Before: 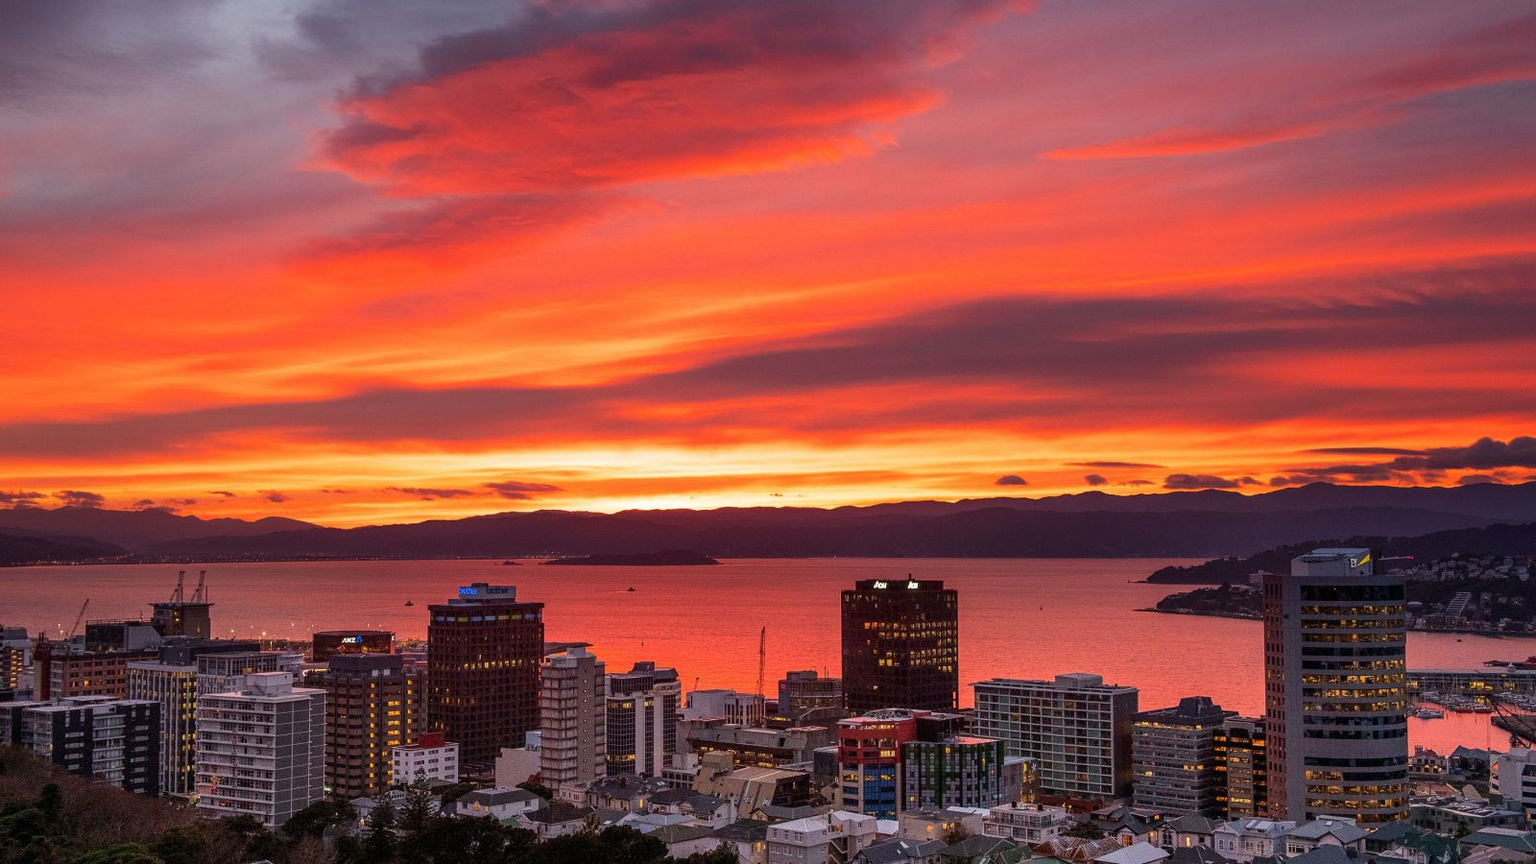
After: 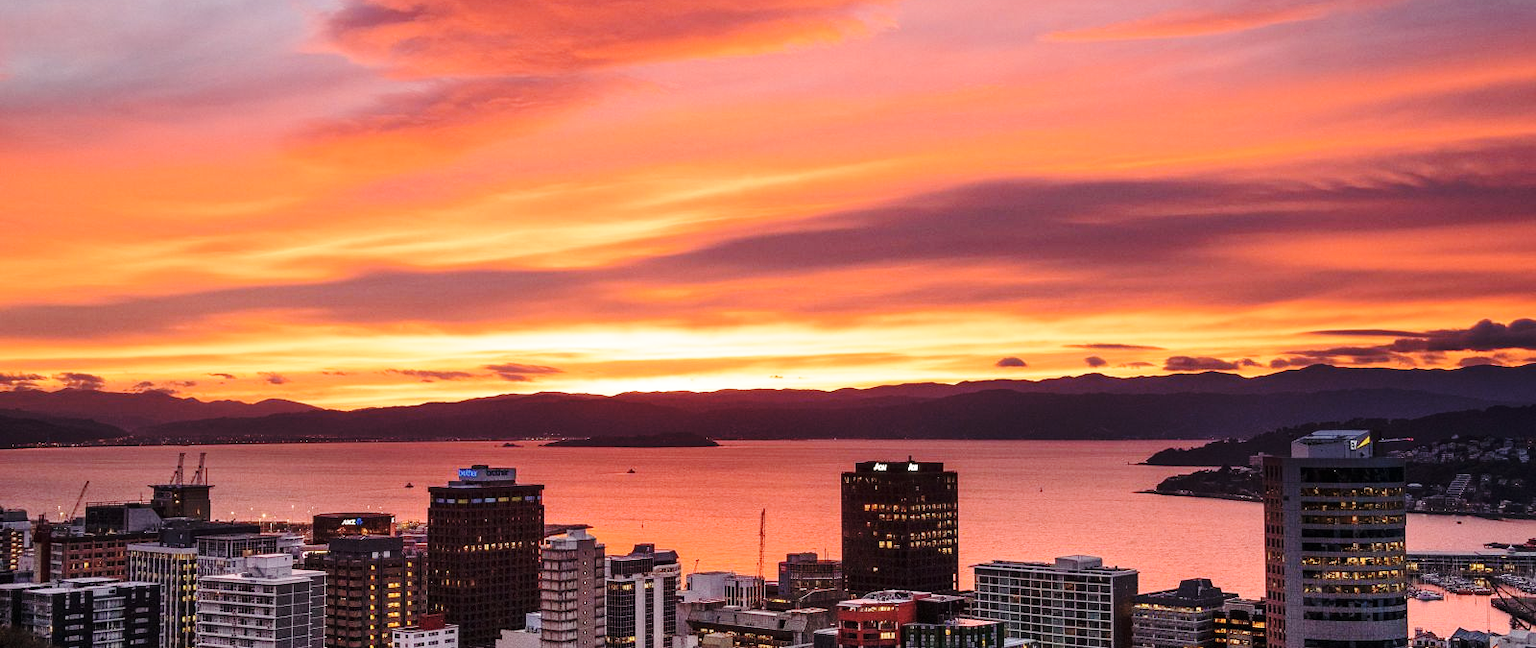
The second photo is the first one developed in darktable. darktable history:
tone equalizer: edges refinement/feathering 500, mask exposure compensation -1.57 EV, preserve details guided filter
base curve: curves: ch0 [(0, 0) (0.036, 0.037) (0.121, 0.228) (0.46, 0.76) (0.859, 0.983) (1, 1)], preserve colors none
color correction: highlights b* -0.049, saturation 0.767
crop: top 13.743%, bottom 11.06%
